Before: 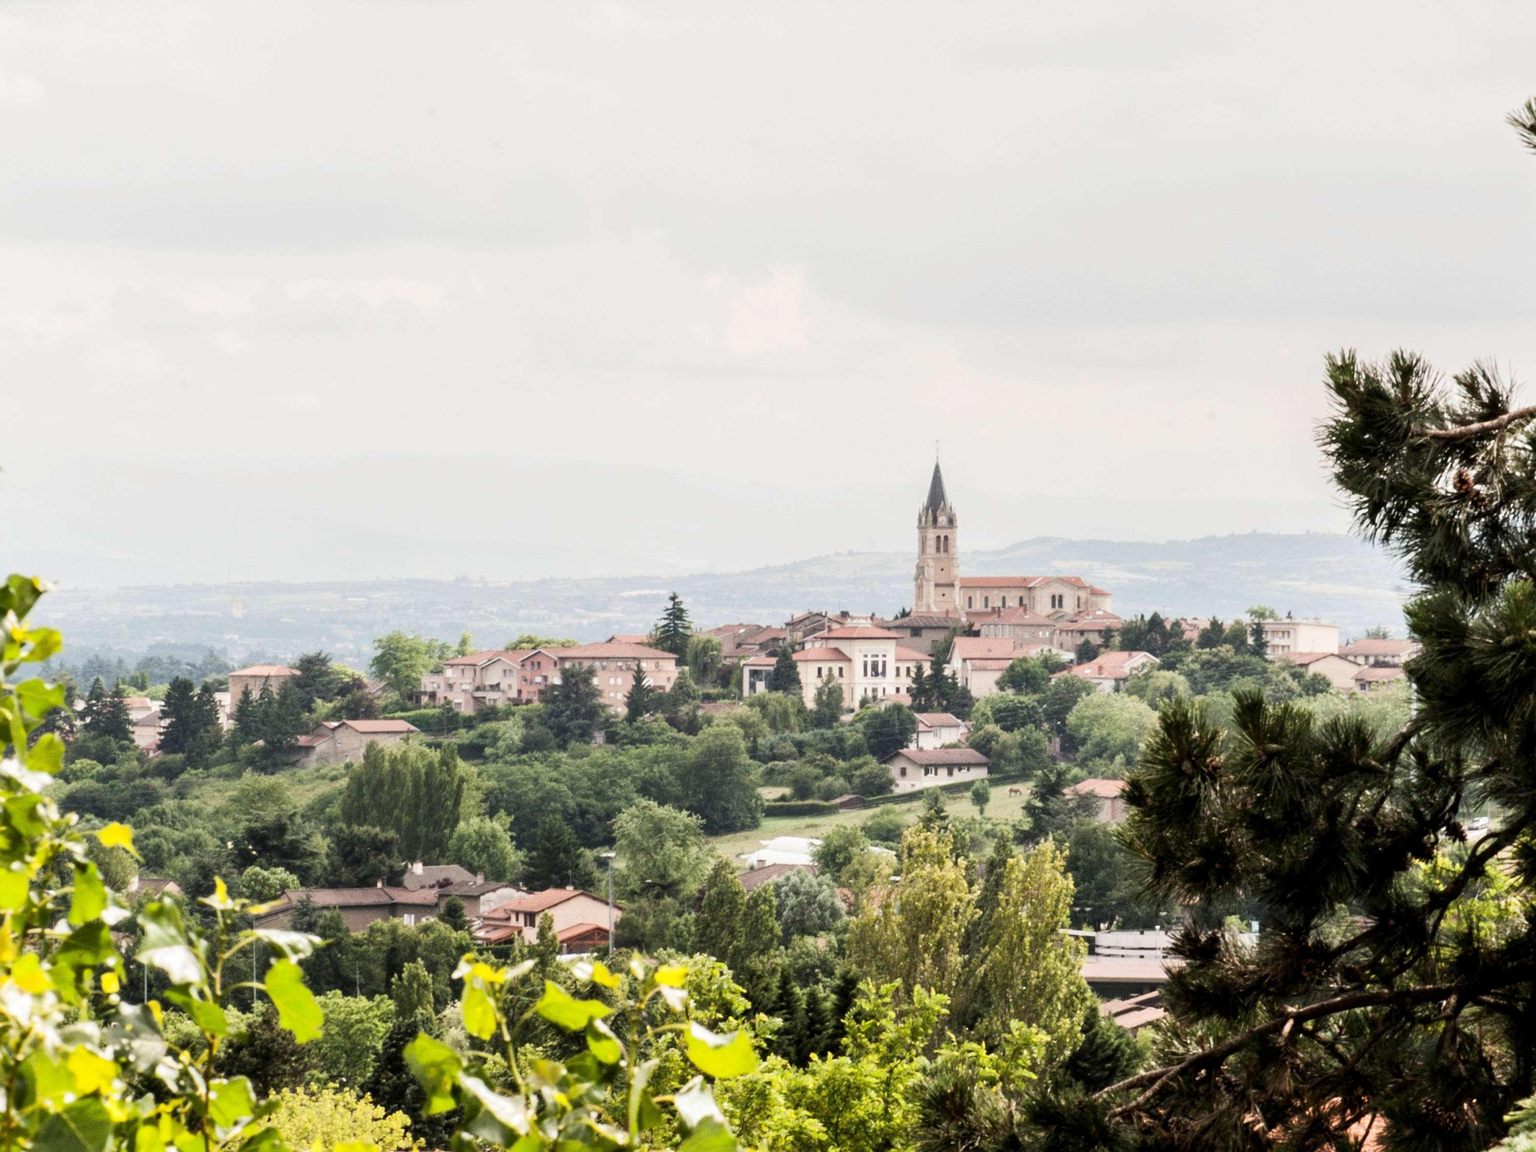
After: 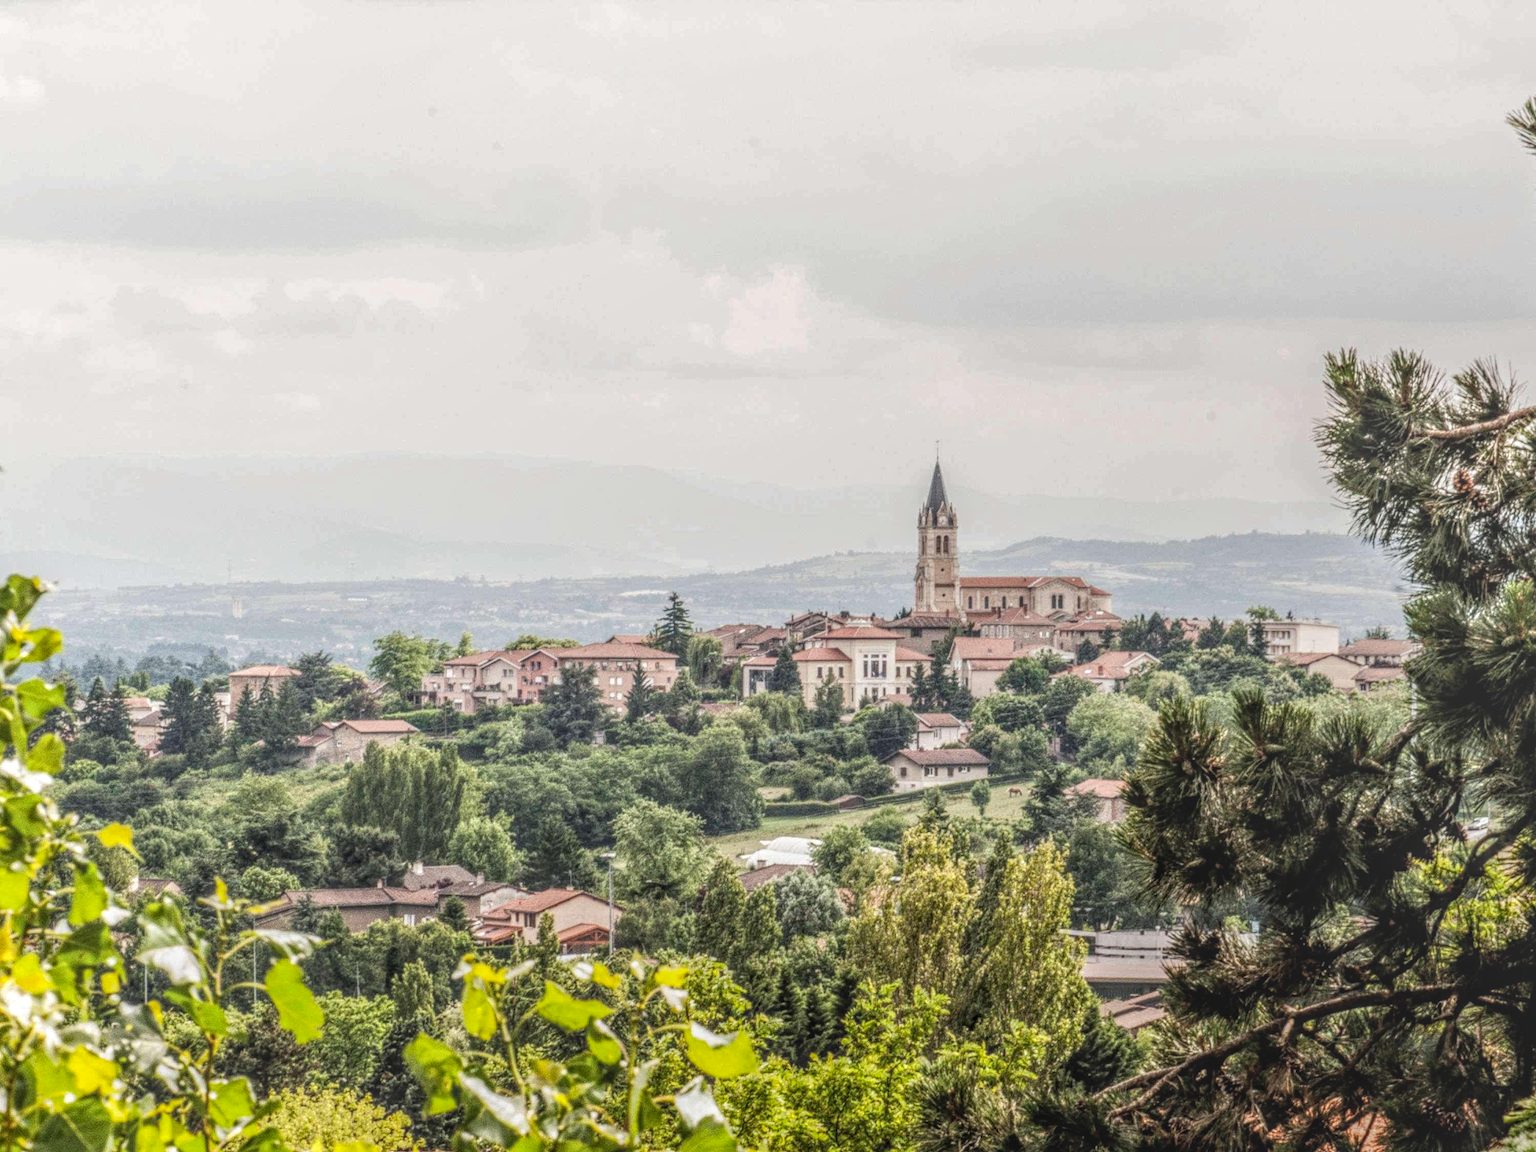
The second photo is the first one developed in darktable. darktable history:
local contrast "HDR local tone-mapping": highlights 0%, shadows 0%, detail 200%, midtone range 0.25
